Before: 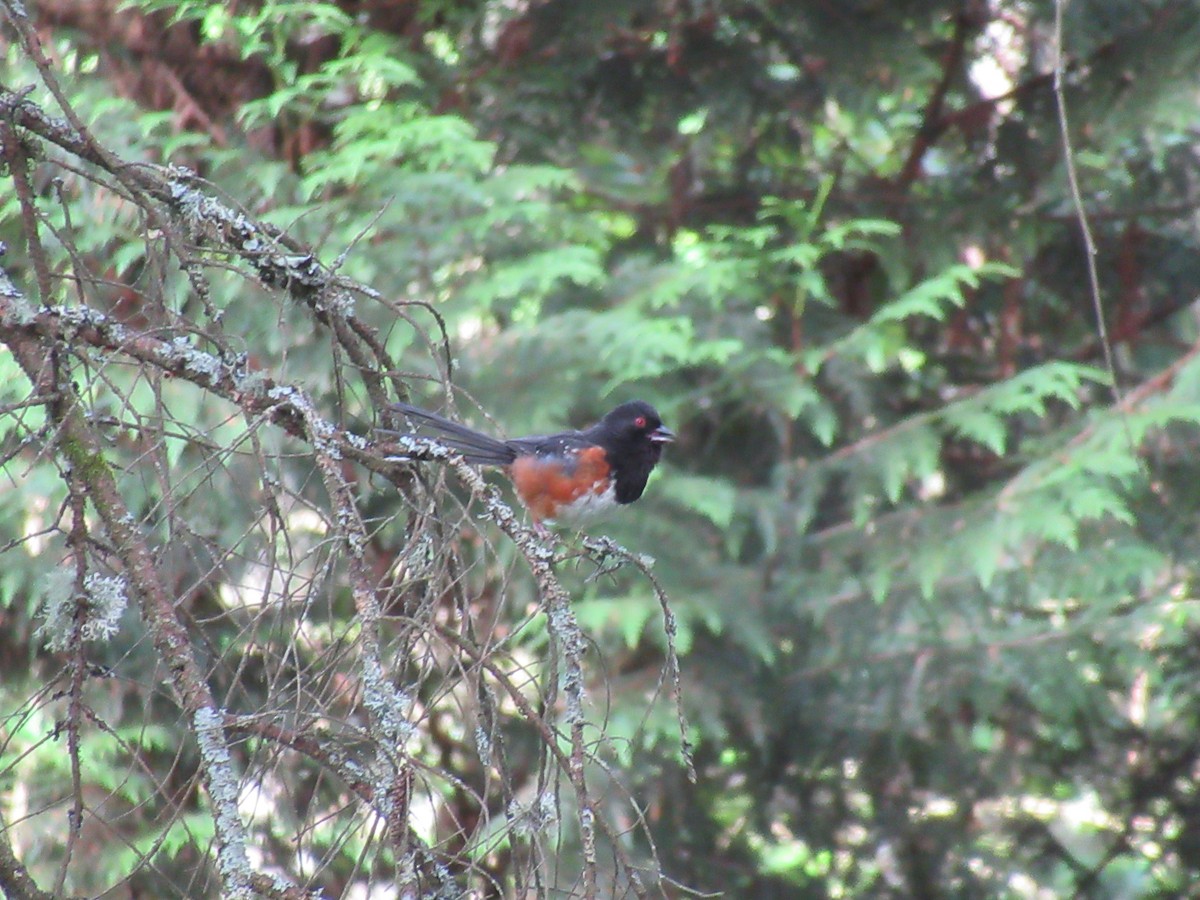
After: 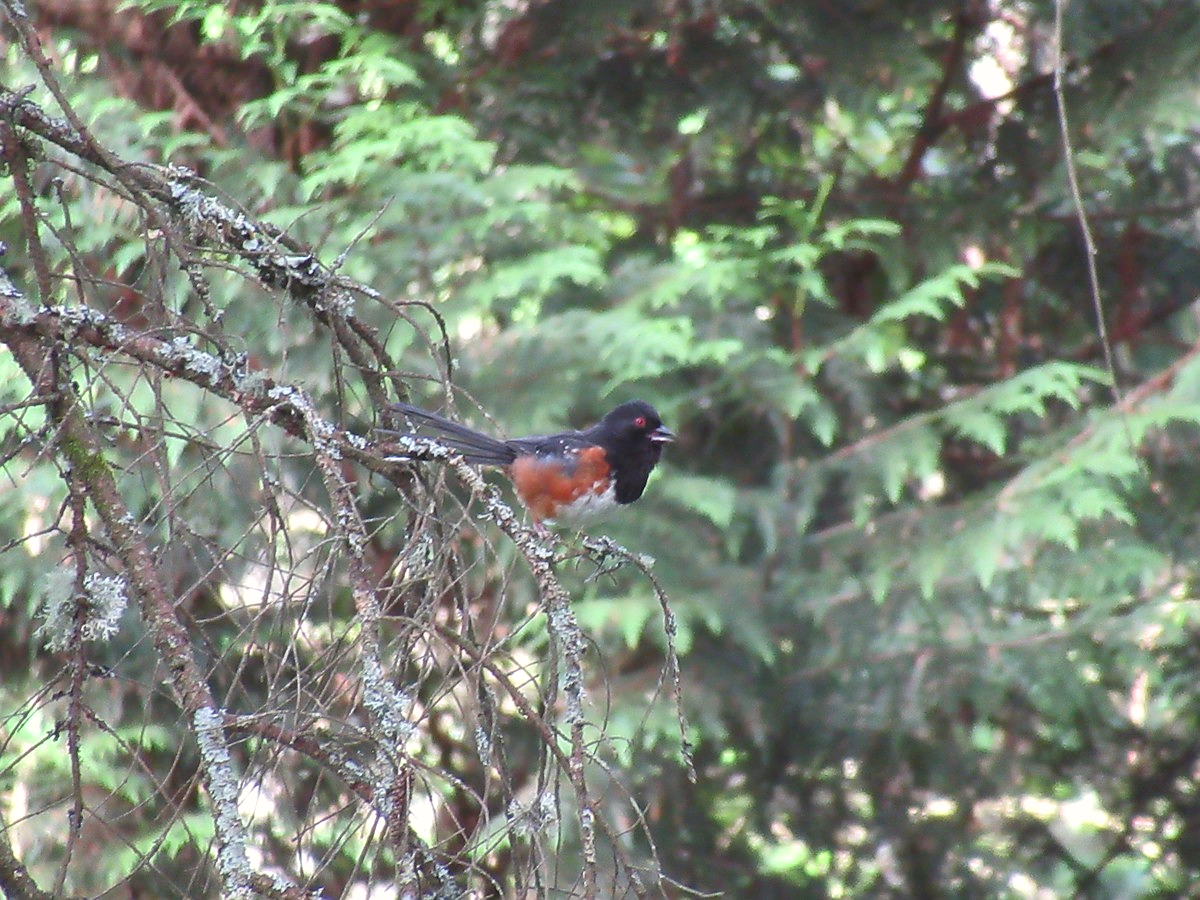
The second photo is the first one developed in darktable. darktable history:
color balance rgb: shadows lift › chroma 1%, shadows lift › hue 28.8°, power › hue 60°, highlights gain › chroma 1%, highlights gain › hue 60°, global offset › luminance 0.25%, perceptual saturation grading › highlights -20%, perceptual saturation grading › shadows 20%, perceptual brilliance grading › highlights 5%, perceptual brilliance grading › shadows -10%, global vibrance 19.67%
shadows and highlights: low approximation 0.01, soften with gaussian
sharpen: radius 1
